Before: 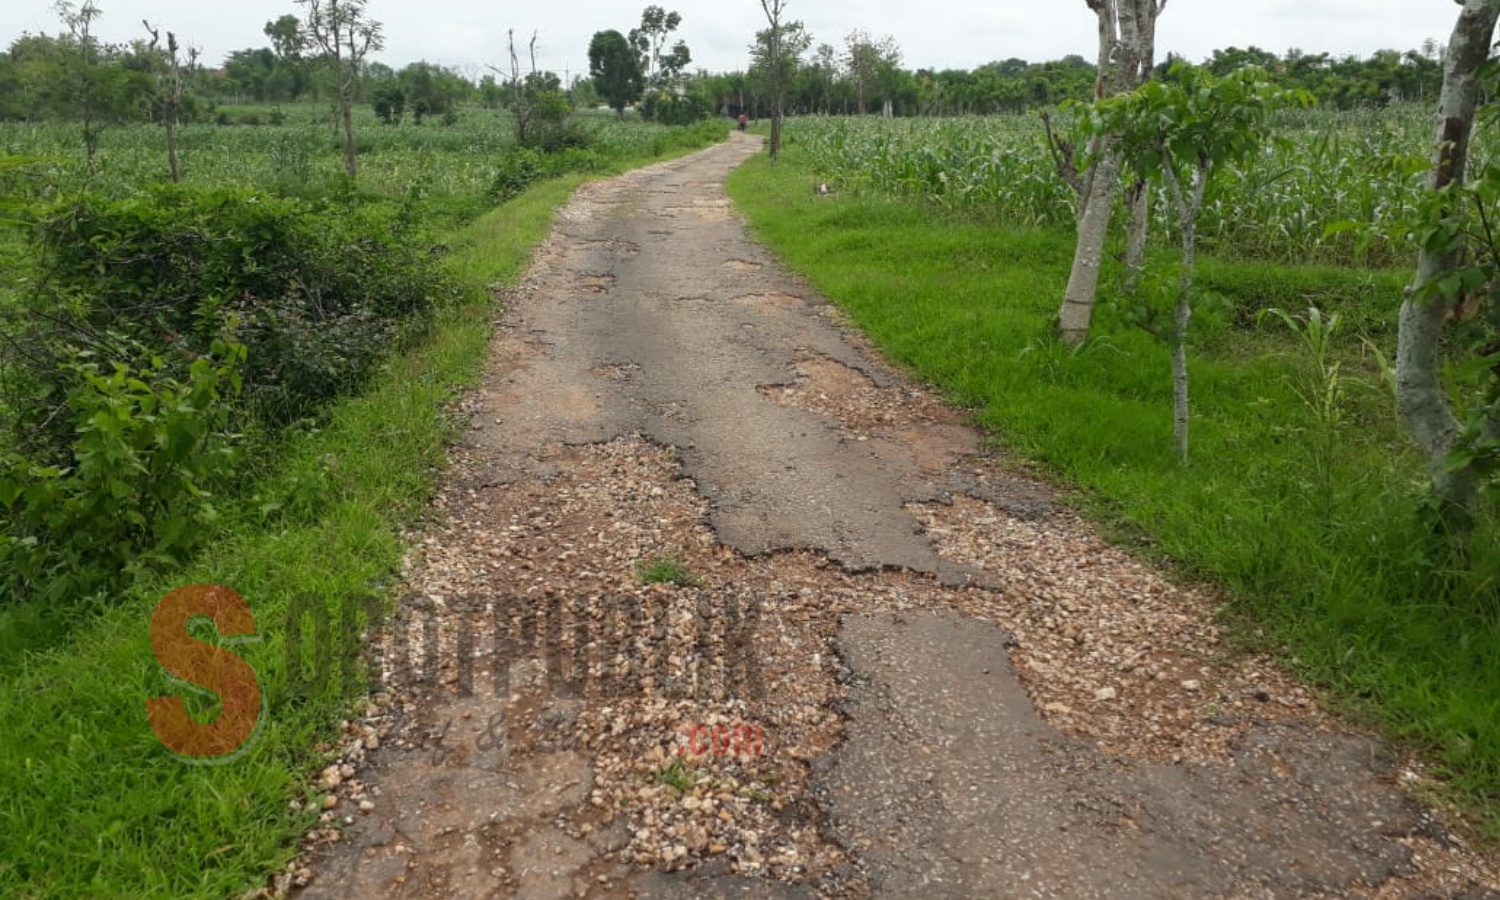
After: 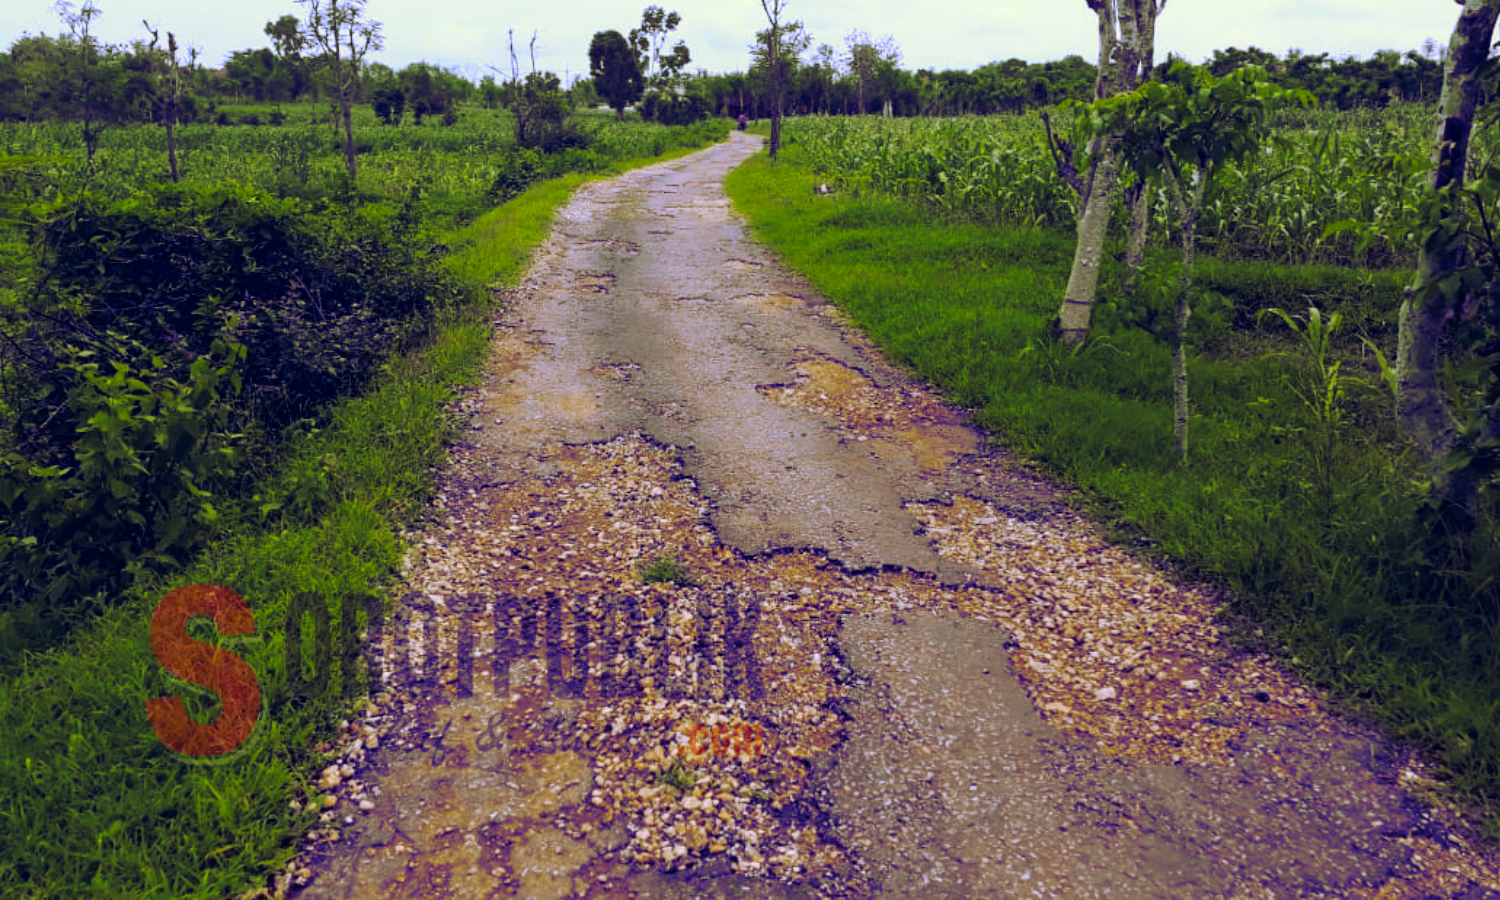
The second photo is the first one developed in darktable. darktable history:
tone curve: curves: ch0 [(0, 0) (0.003, 0.007) (0.011, 0.008) (0.025, 0.007) (0.044, 0.009) (0.069, 0.012) (0.1, 0.02) (0.136, 0.035) (0.177, 0.06) (0.224, 0.104) (0.277, 0.16) (0.335, 0.228) (0.399, 0.308) (0.468, 0.418) (0.543, 0.525) (0.623, 0.635) (0.709, 0.723) (0.801, 0.802) (0.898, 0.889) (1, 1)], preserve colors none
color look up table: target L [95.32, 93.98, 92.22, 87.77, 87.63, 83.17, 80.84, 70.15, 60.35, 56.83, 52.24, 50.56, 41.98, 22.44, 200.6, 82.15, 71.62, 60.4, 60.11, 58.13, 56.74, 53.38, 40, 42.38, 30.54, 33.84, 33.56, 10.43, 95.83, 77.28, 76.86, 66.07, 63.89, 60.53, 59.04, 56.95, 59.03, 49.92, 41.44, 25.65, 37.15, 38.29, 26.3, 6.738, 85.68, 59.48, 51.77, 40.65, 24.02], target a [-9.448, -8.374, -16.21, -67.24, -57.66, -77.81, -42.69, -26.22, -40.77, -30.49, -34.54, -1.947, -2.502, -1.237, 0, 29.03, 19.29, 55.46, 10.24, 24.16, 69.81, 61.65, 21.21, 45.92, 27.19, 33.34, 40.89, 6.377, 2.477, 38.82, 36.7, -2.659, 69.59, 39.29, 75.81, 29.25, 79.48, 23.94, 44.03, 14.93, 41.49, 45.67, 37.6, 30.43, -54.94, -3.113, 13.03, -12.42, 26.45], target b [30.41, 78, 80.22, 66.13, -10.57, 66.2, -22.81, 50.9, 32.22, 7.278, 30.85, 10.59, 27.82, -18.9, 0, 1.813, -39.62, 11.59, 41.6, 44.19, 8.469, 41.25, -5.971, -2.175, -34.44, 33.76, -19.42, -4.232, -0.088, -20.14, -5.058, -43.53, -43.75, -53.56, -52.58, -59.5, -58.83, 14.92, 31.16, 7.043, -85.38, -51.15, -40.08, -39.92, -14.01, -59.2, -71.79, 24.5, -44.74], num patches 49
